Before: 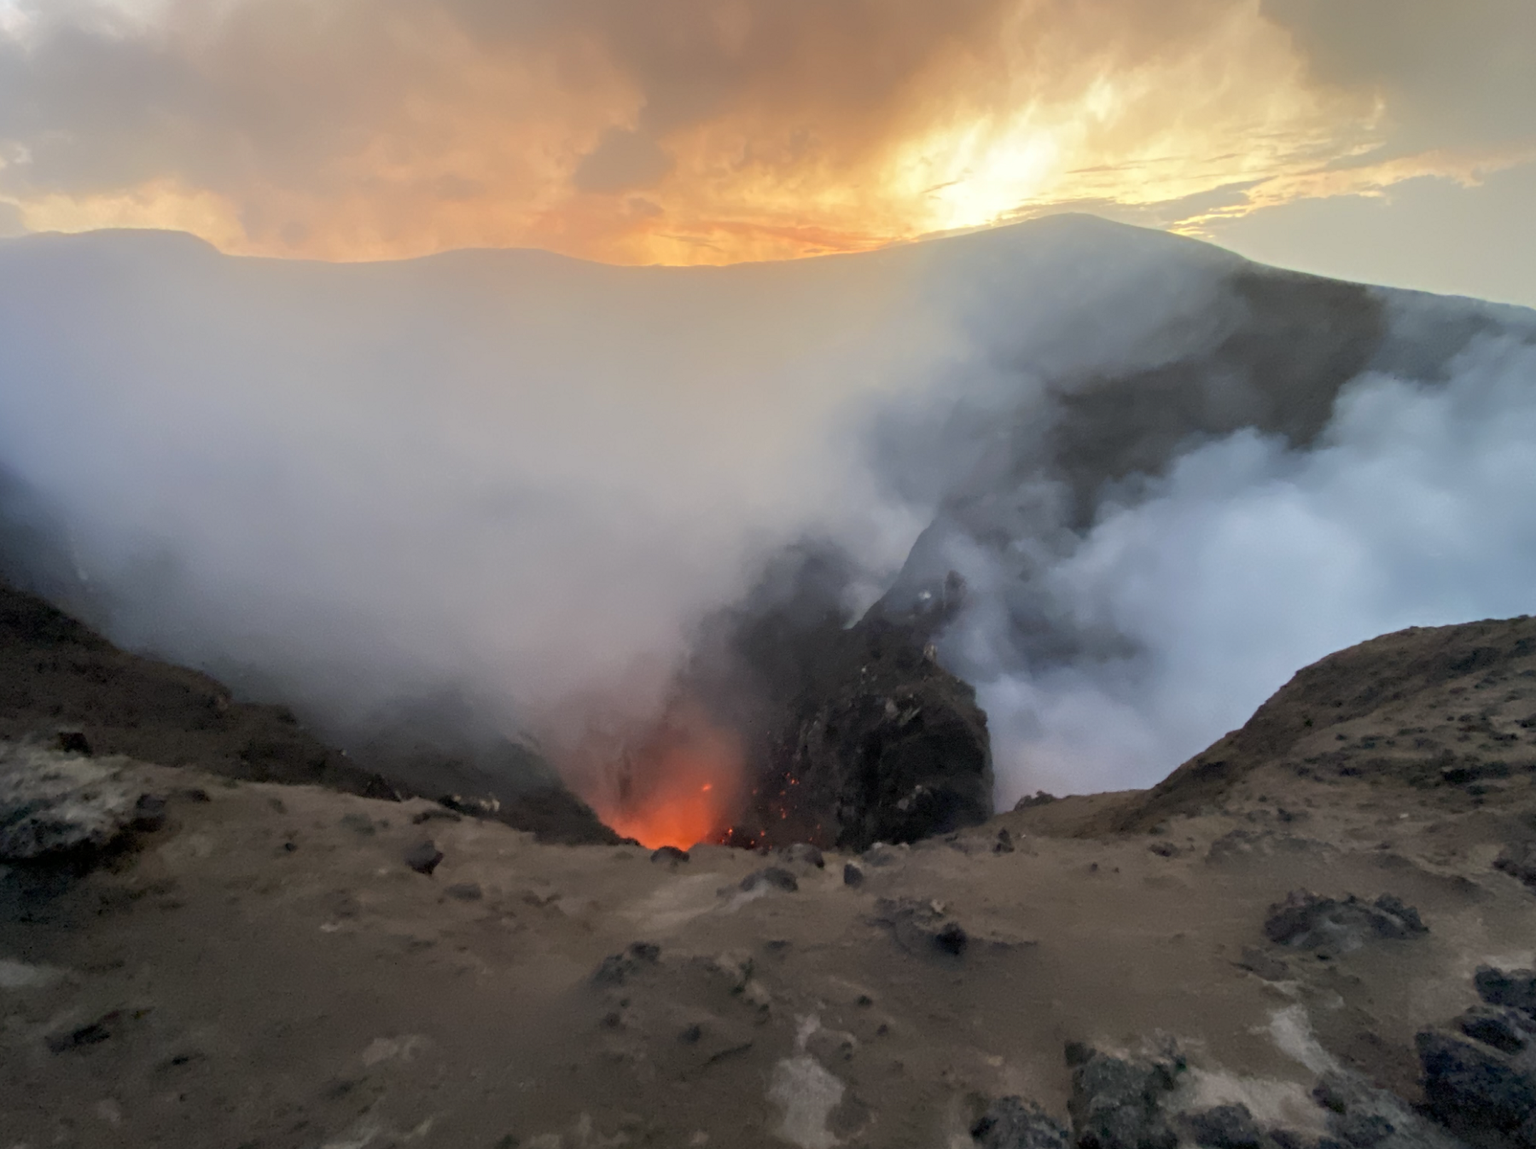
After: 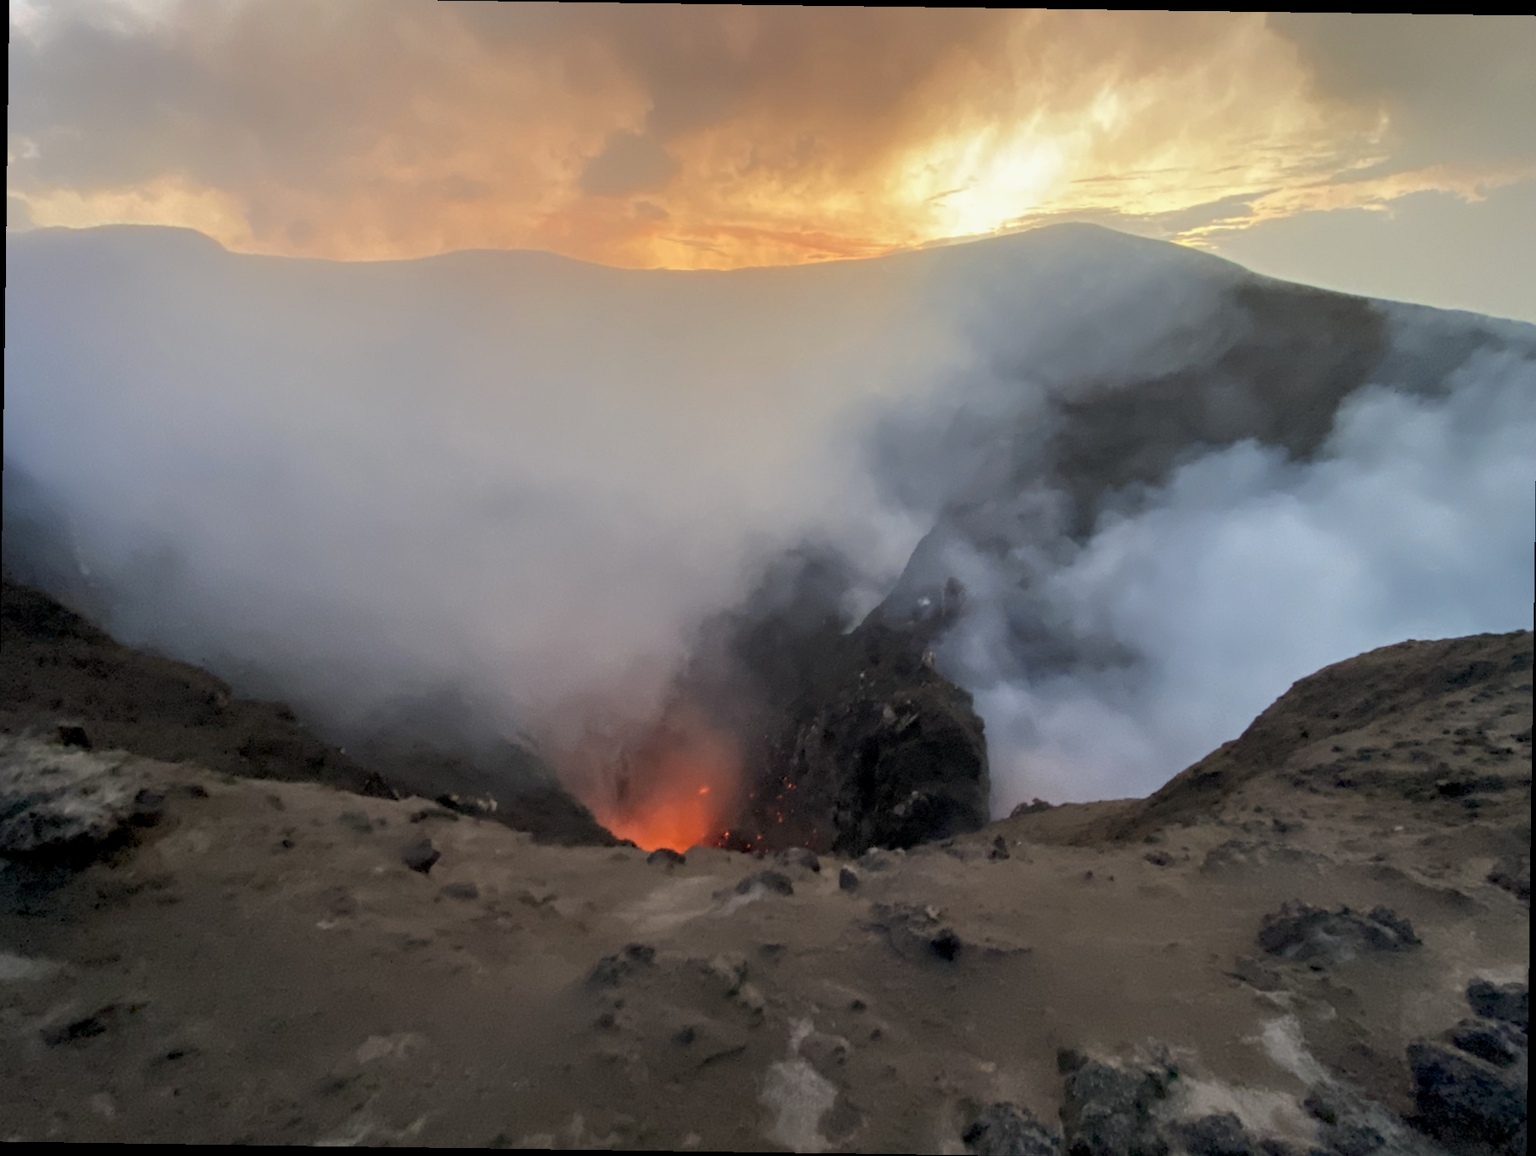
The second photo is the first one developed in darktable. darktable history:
rotate and perspective: rotation 0.8°, automatic cropping off
local contrast: highlights 100%, shadows 100%, detail 120%, midtone range 0.2
exposure: exposure -0.151 EV, compensate highlight preservation false
crop: left 0.434%, top 0.485%, right 0.244%, bottom 0.386%
